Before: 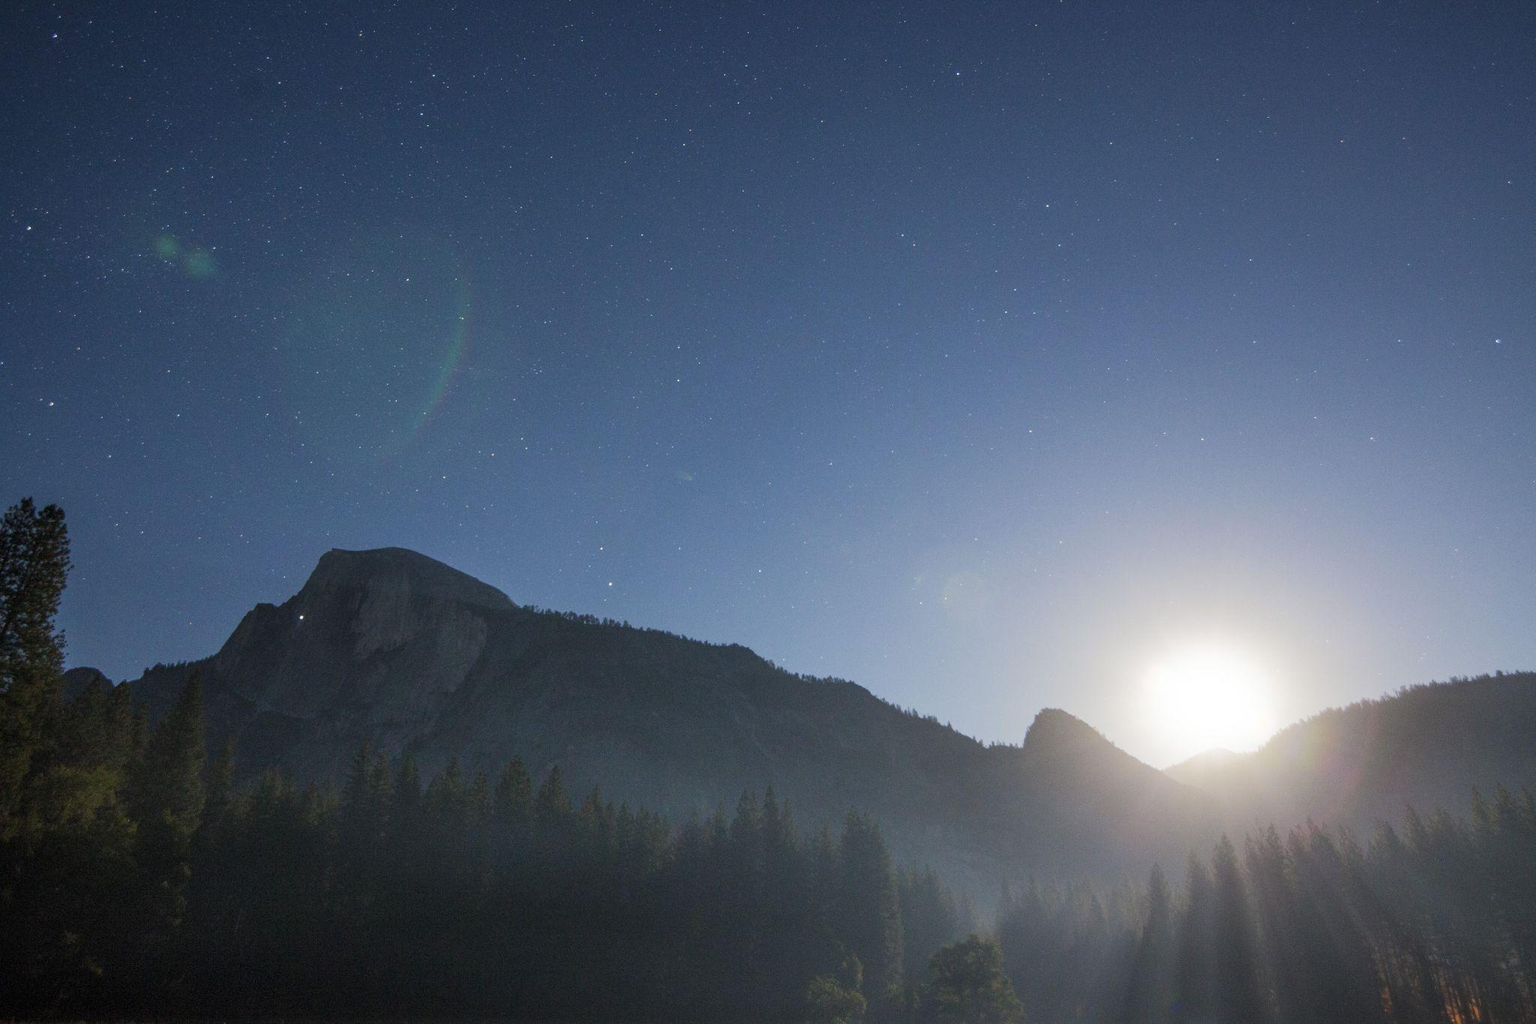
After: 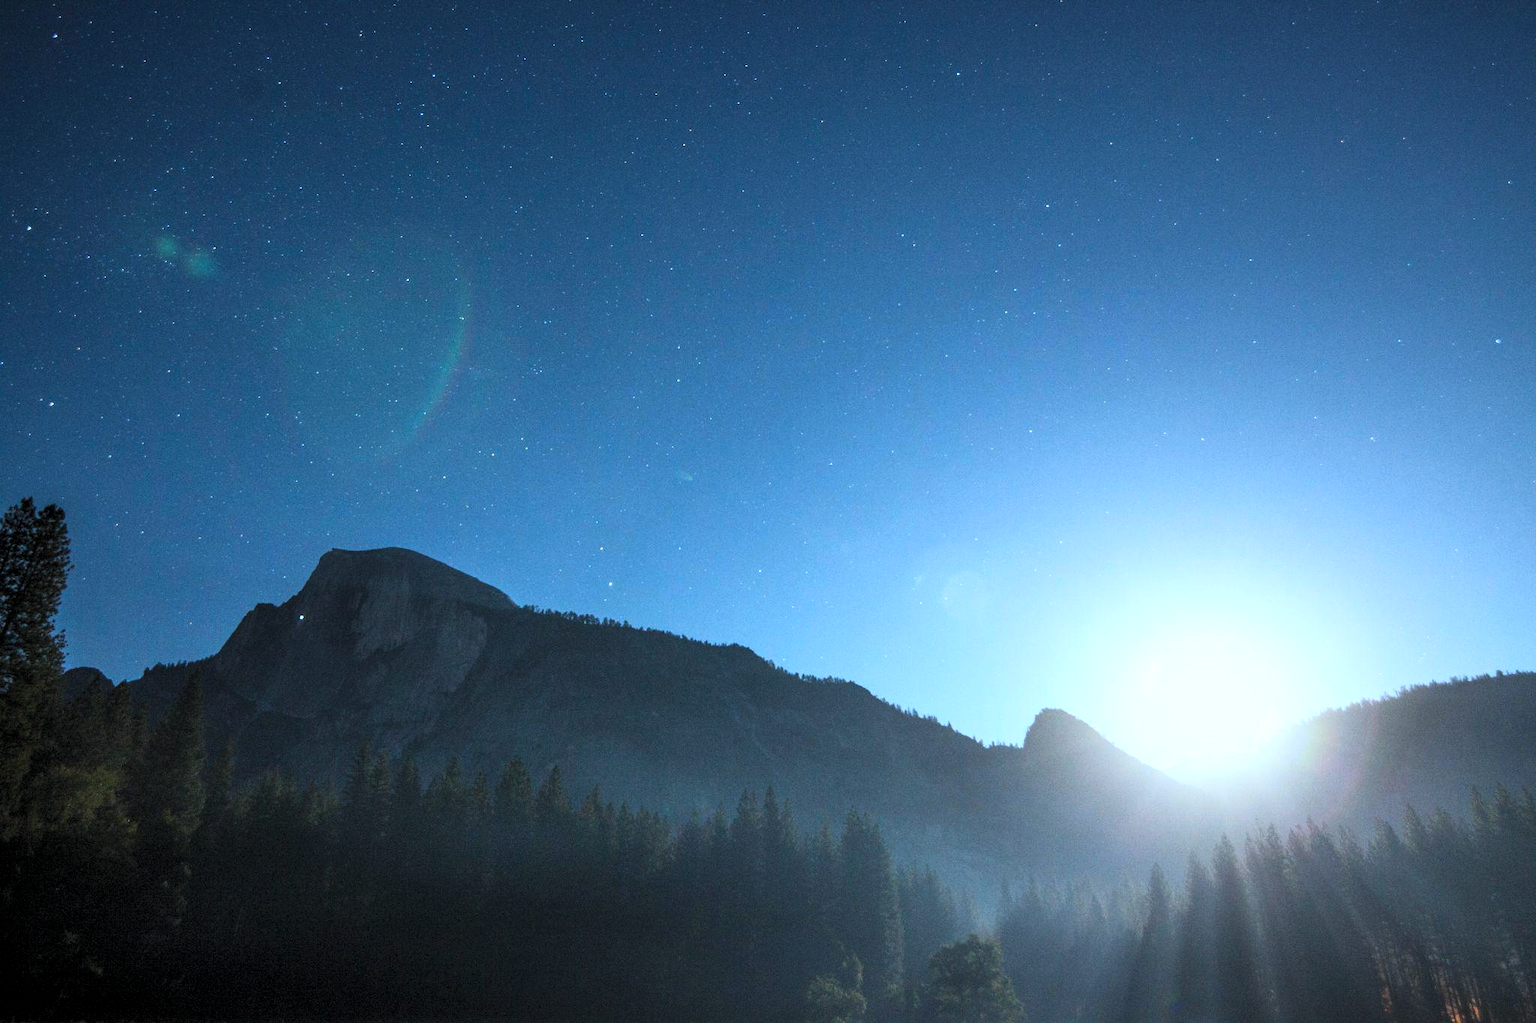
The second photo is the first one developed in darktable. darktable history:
levels: levels [0.052, 0.496, 0.908]
contrast brightness saturation: contrast 0.196, brightness 0.166, saturation 0.222
color correction: highlights a* -10.5, highlights b* -19.63
